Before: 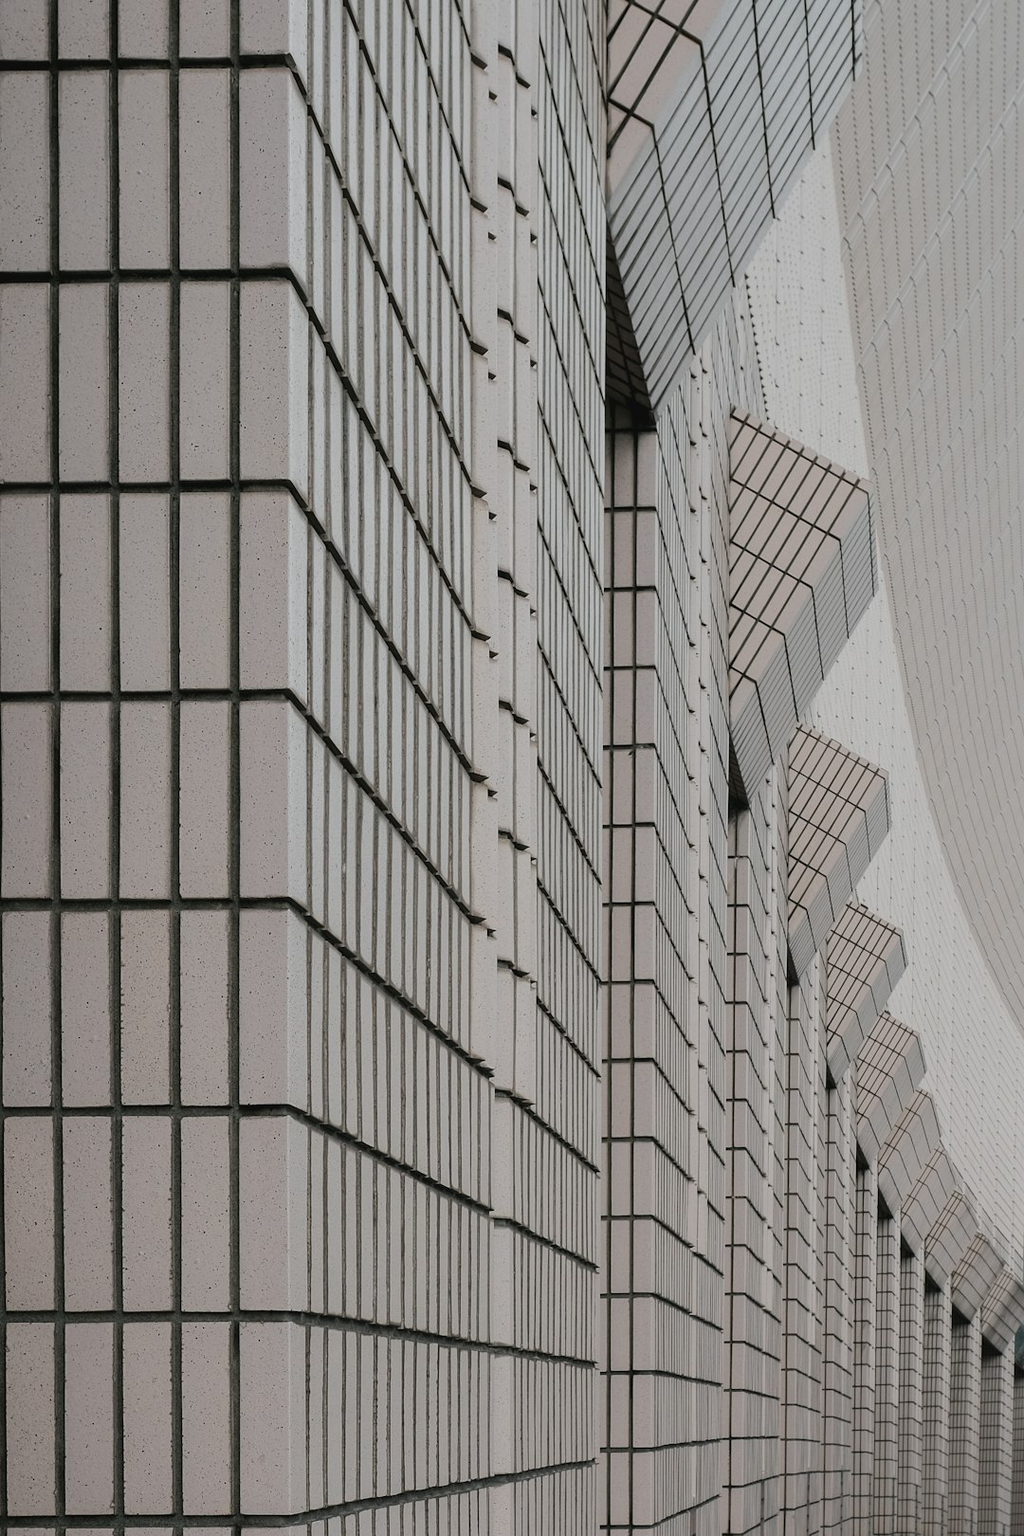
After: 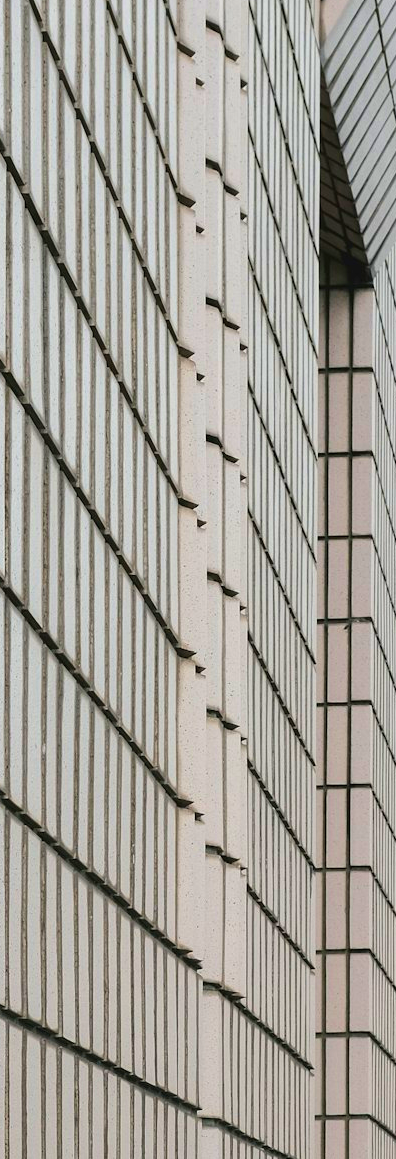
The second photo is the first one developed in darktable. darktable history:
exposure: black level correction 0, exposure 0.499 EV, compensate highlight preservation false
crop and rotate: left 29.617%, top 10.357%, right 33.643%, bottom 18.045%
color balance rgb: perceptual saturation grading › global saturation 0.27%
velvia: strength 55.61%
